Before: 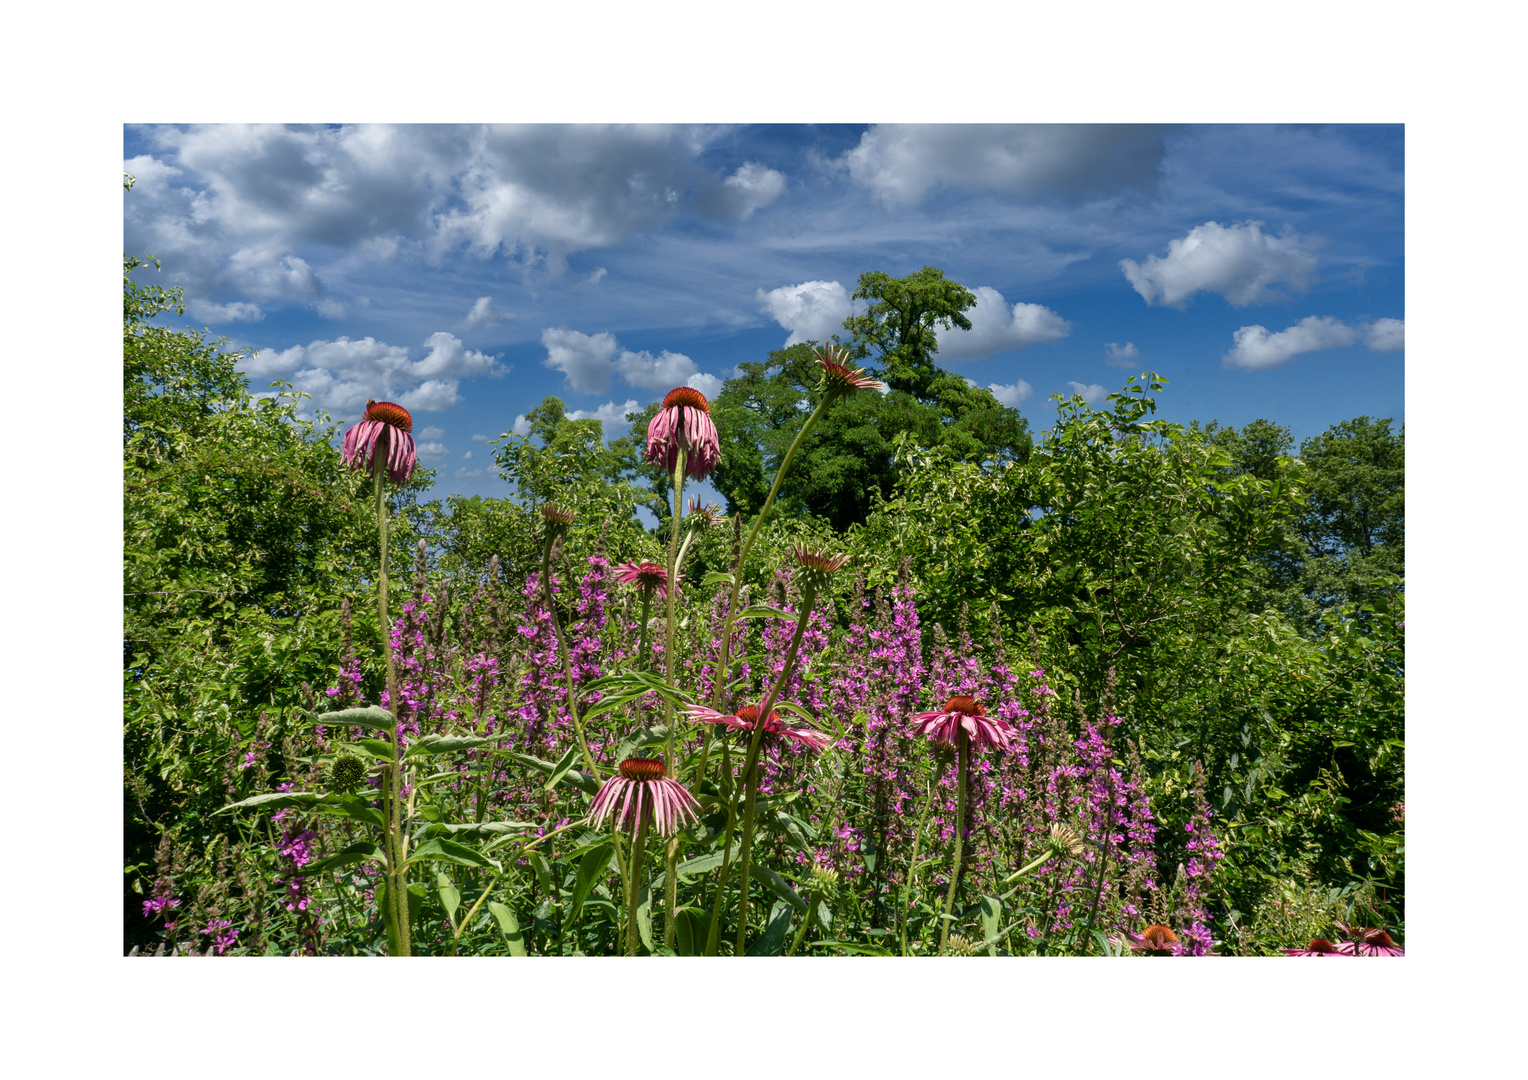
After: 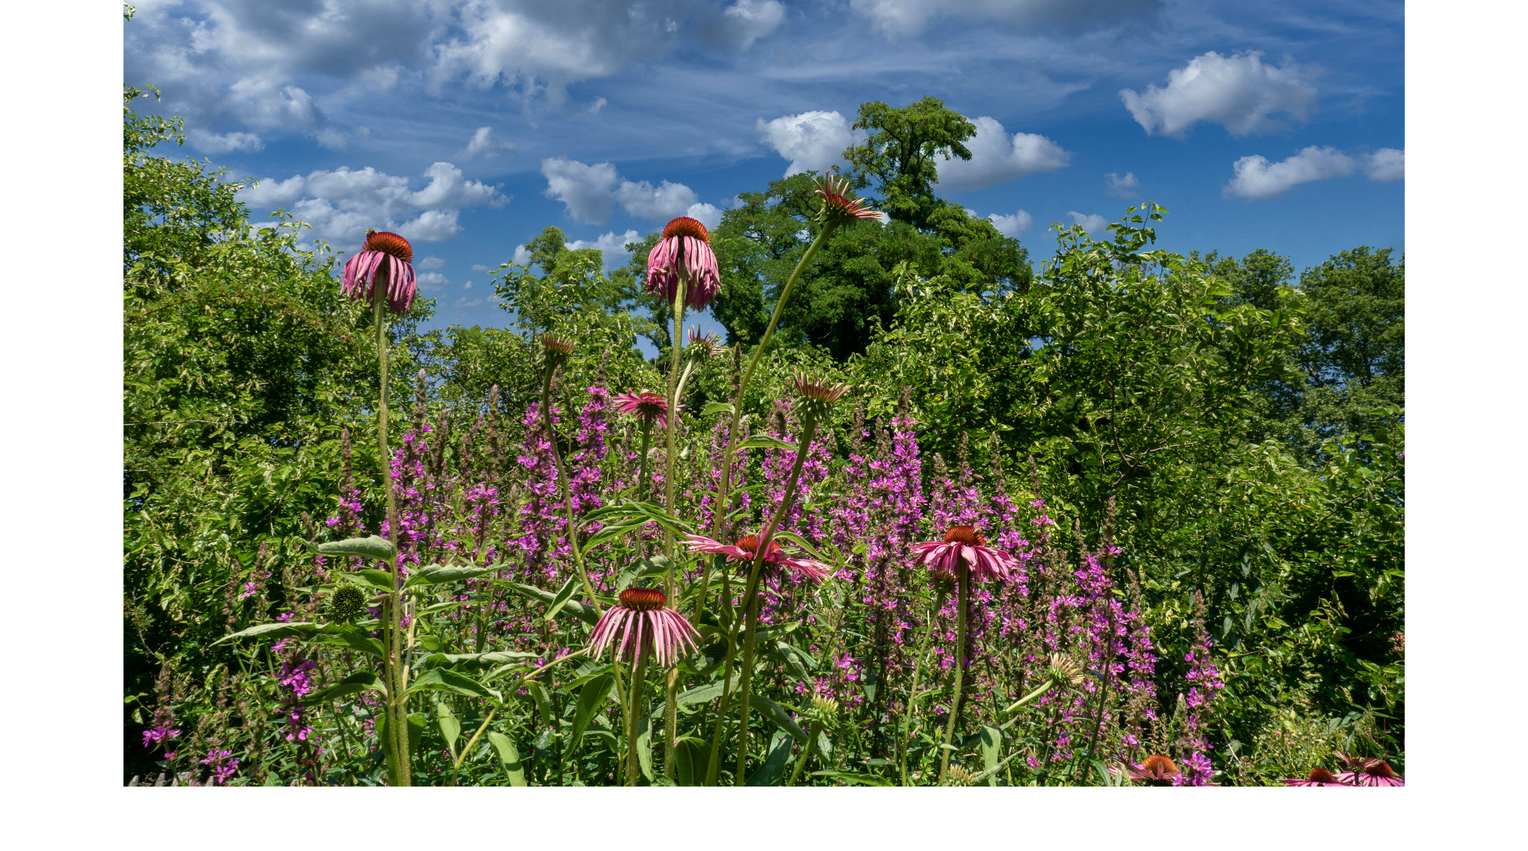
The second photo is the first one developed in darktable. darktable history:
velvia: strength 14.36%
crop and rotate: top 15.795%, bottom 5.399%
levels: black 8.57%
